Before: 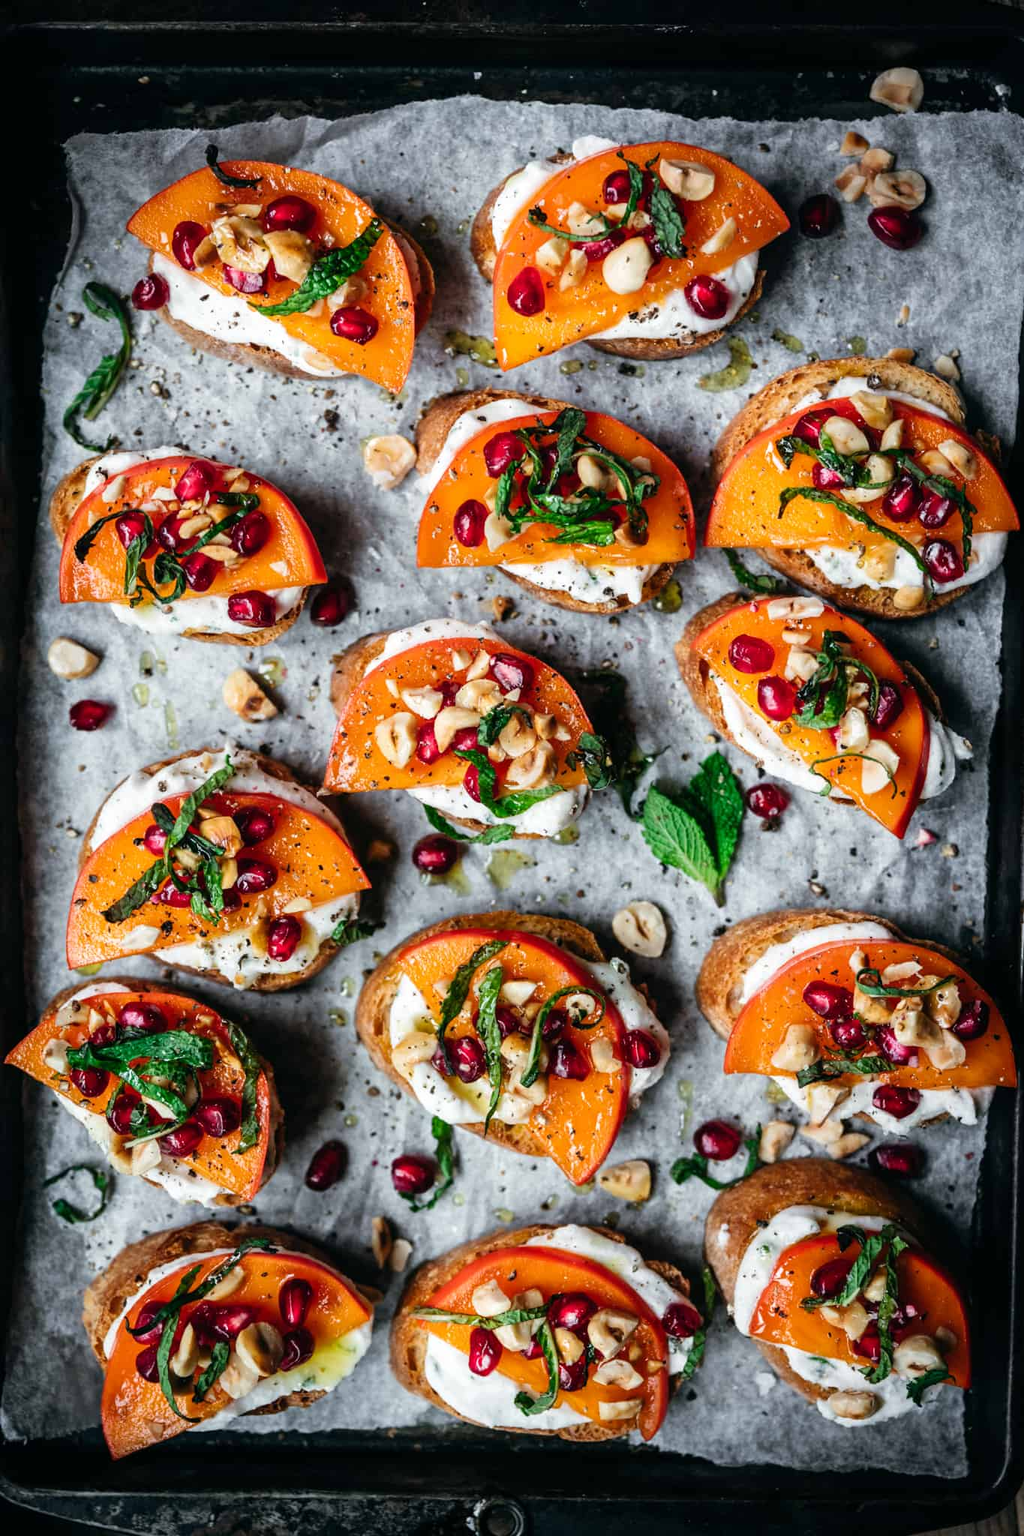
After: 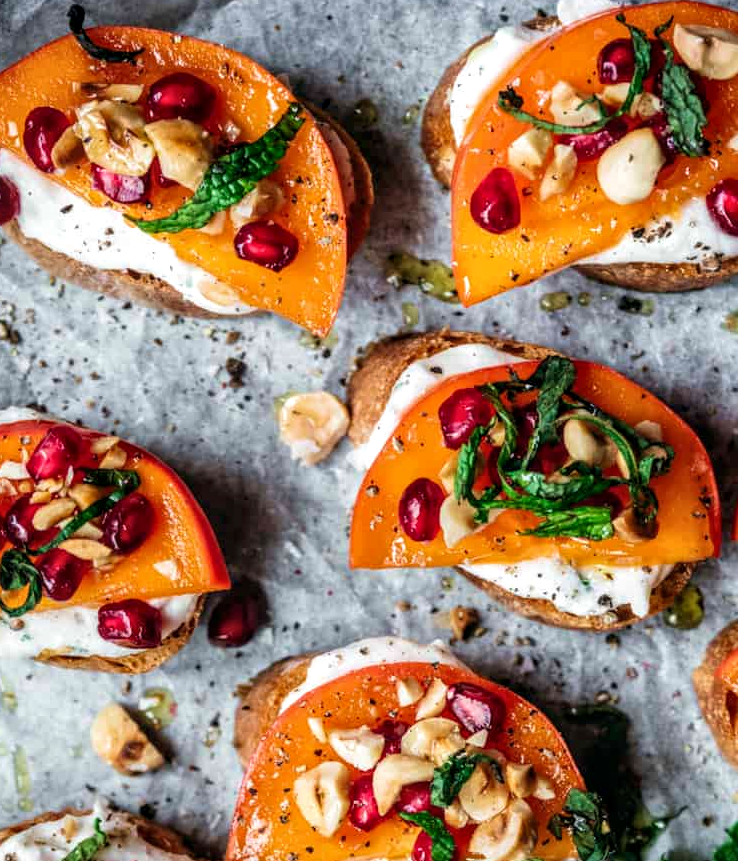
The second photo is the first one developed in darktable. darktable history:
crop: left 15.096%, top 9.205%, right 30.835%, bottom 48.71%
local contrast: on, module defaults
velvia: on, module defaults
